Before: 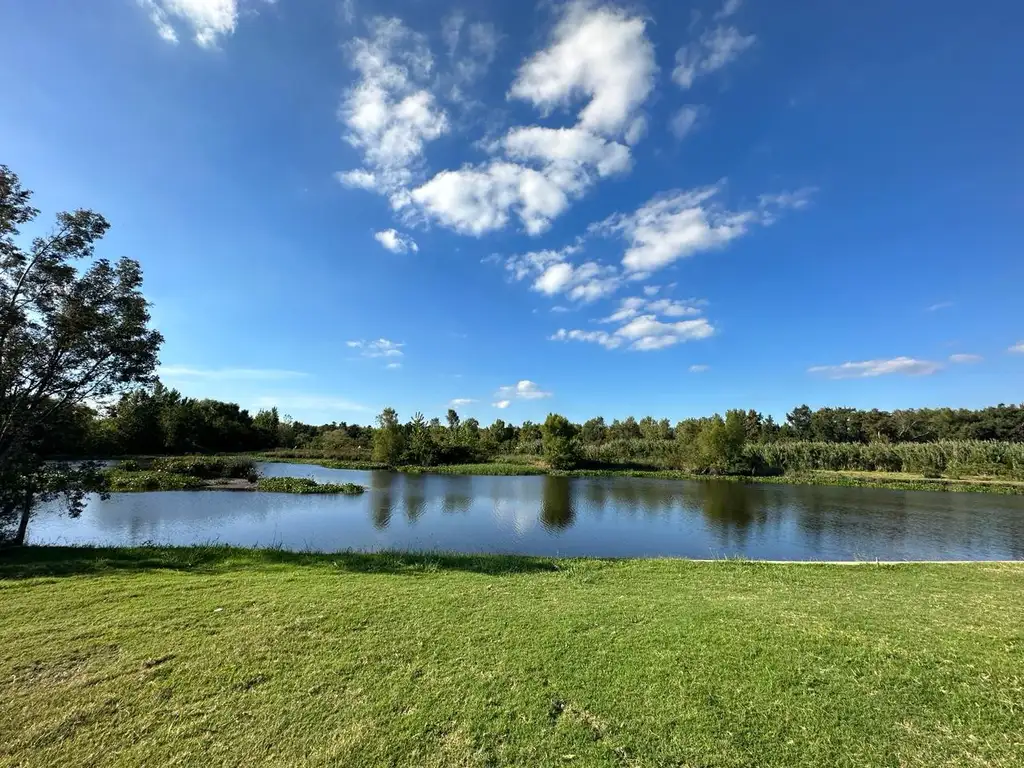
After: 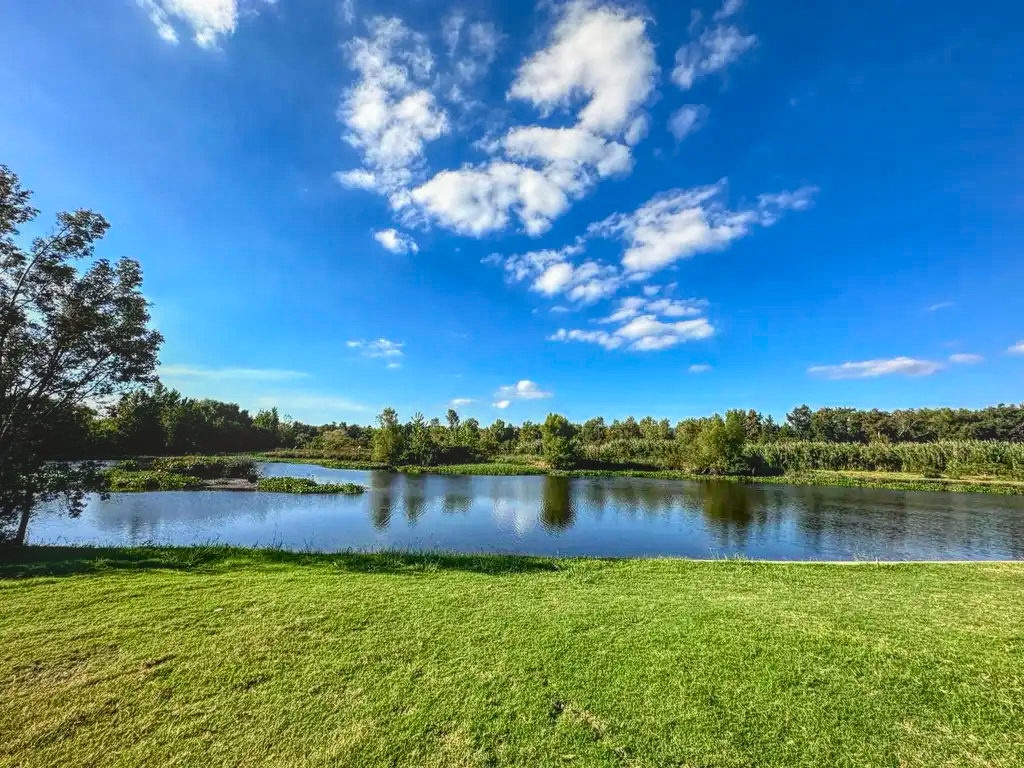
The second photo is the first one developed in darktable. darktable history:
color zones: curves: ch0 [(0, 0.5) (0.143, 0.5) (0.286, 0.5) (0.429, 0.5) (0.62, 0.489) (0.714, 0.445) (0.844, 0.496) (1, 0.5)]; ch1 [(0, 0.5) (0.143, 0.5) (0.286, 0.5) (0.429, 0.5) (0.571, 0.5) (0.714, 0.523) (0.857, 0.5) (1, 0.5)]
local contrast: highlights 66%, shadows 32%, detail 166%, midtone range 0.2
tone curve: curves: ch0 [(0, 0) (0.128, 0.068) (0.292, 0.274) (0.46, 0.482) (0.653, 0.717) (0.819, 0.869) (0.998, 0.969)]; ch1 [(0, 0) (0.384, 0.365) (0.463, 0.45) (0.486, 0.486) (0.503, 0.504) (0.517, 0.517) (0.549, 0.572) (0.583, 0.615) (0.672, 0.699) (0.774, 0.817) (1, 1)]; ch2 [(0, 0) (0.374, 0.344) (0.446, 0.443) (0.494, 0.5) (0.527, 0.529) (0.565, 0.591) (0.644, 0.682) (1, 1)], color space Lab, independent channels, preserve colors none
